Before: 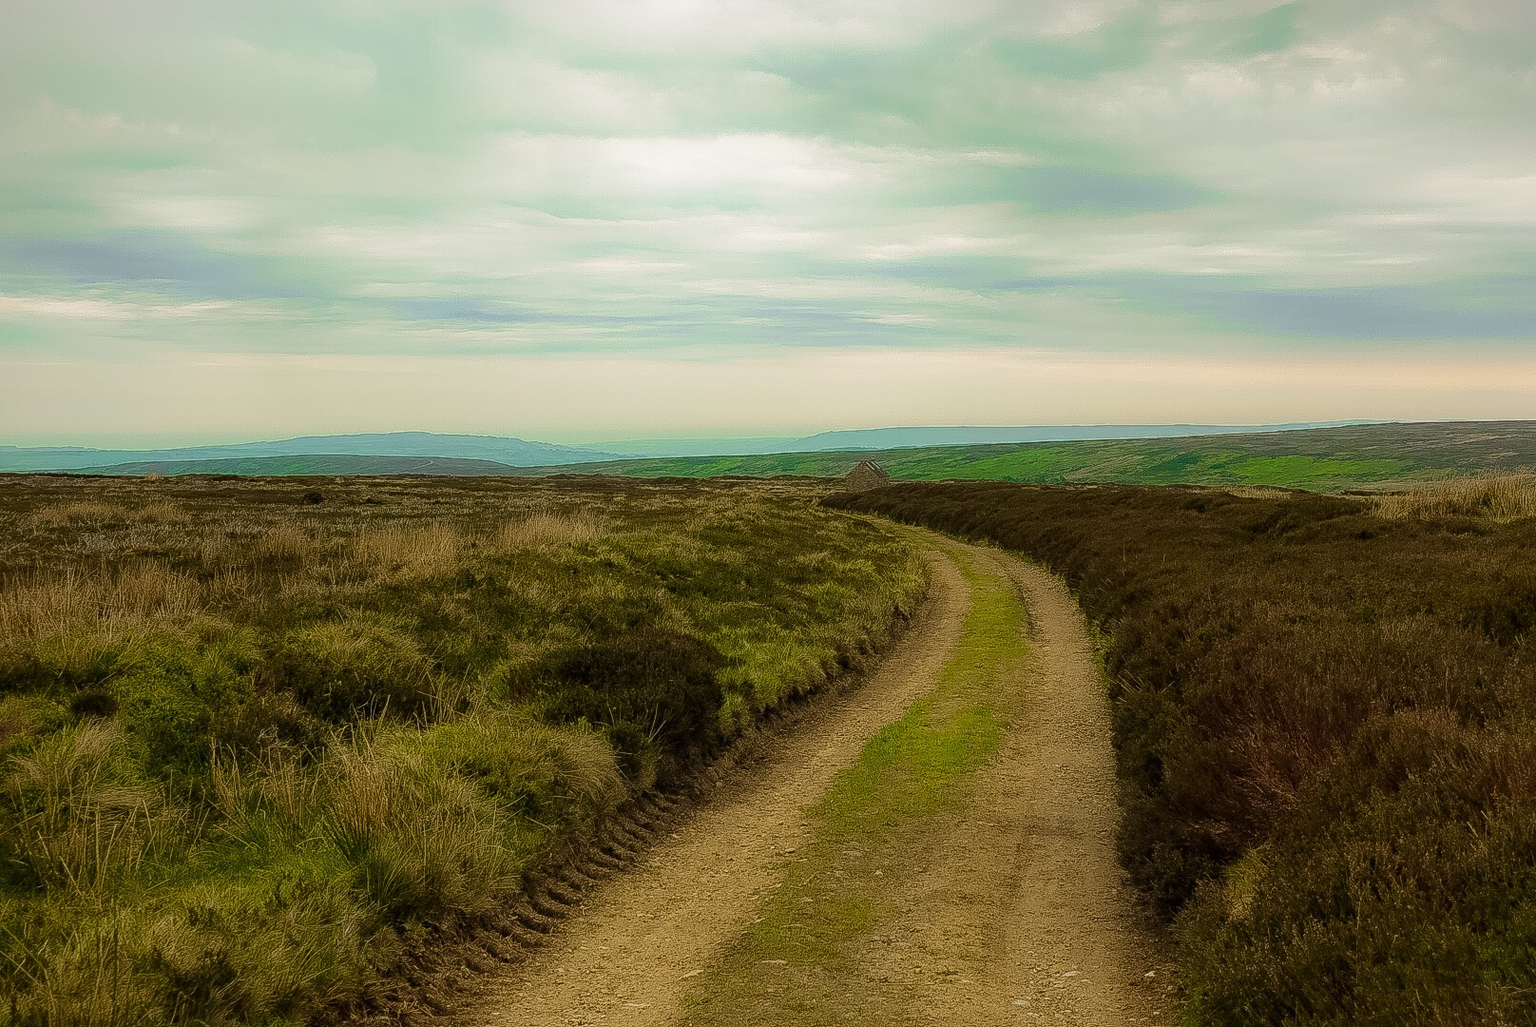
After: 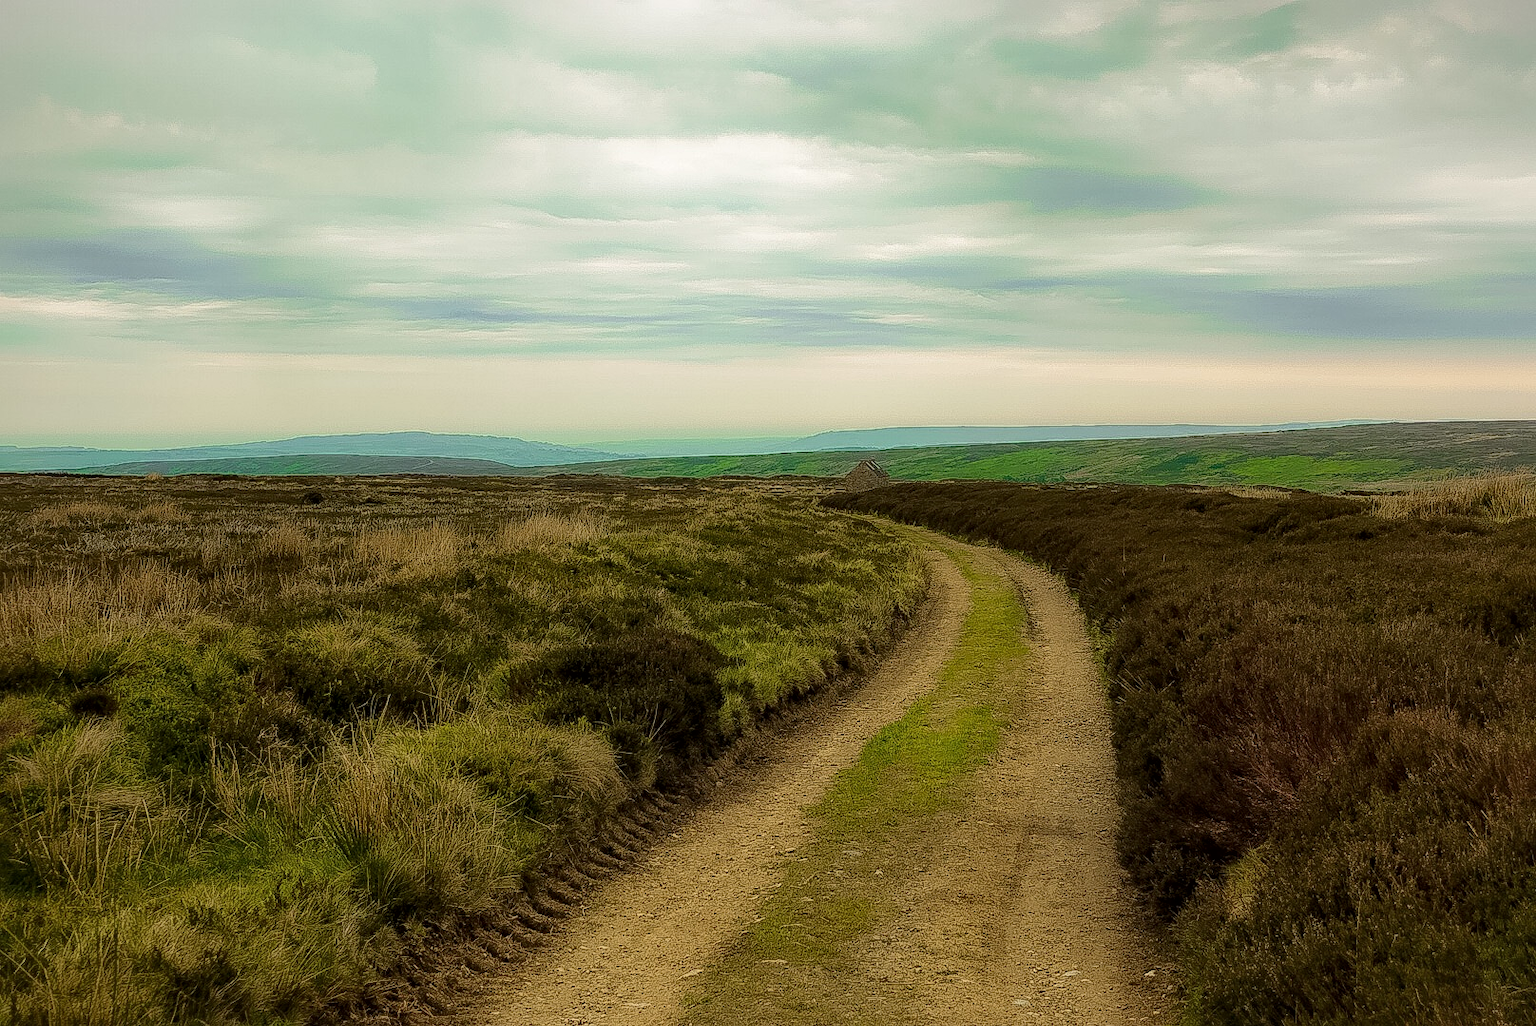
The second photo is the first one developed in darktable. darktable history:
local contrast: mode bilateral grid, contrast 19, coarseness 49, detail 129%, midtone range 0.2
